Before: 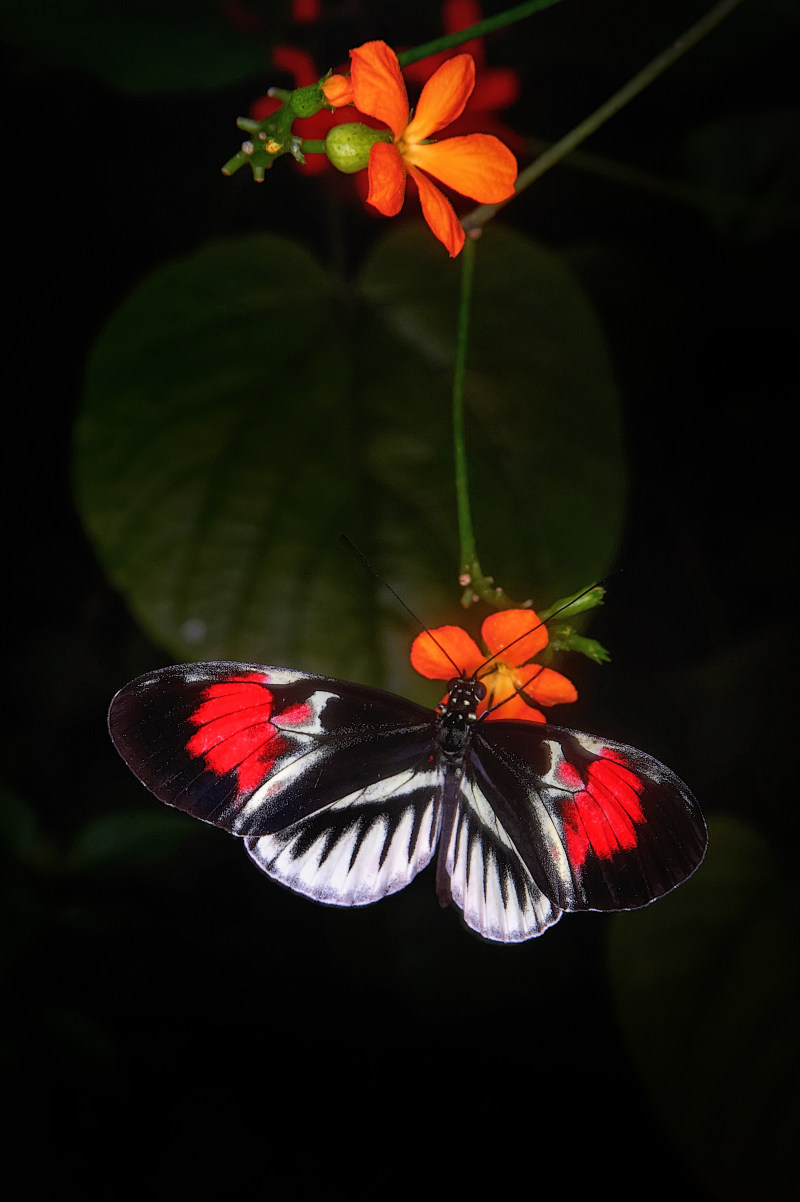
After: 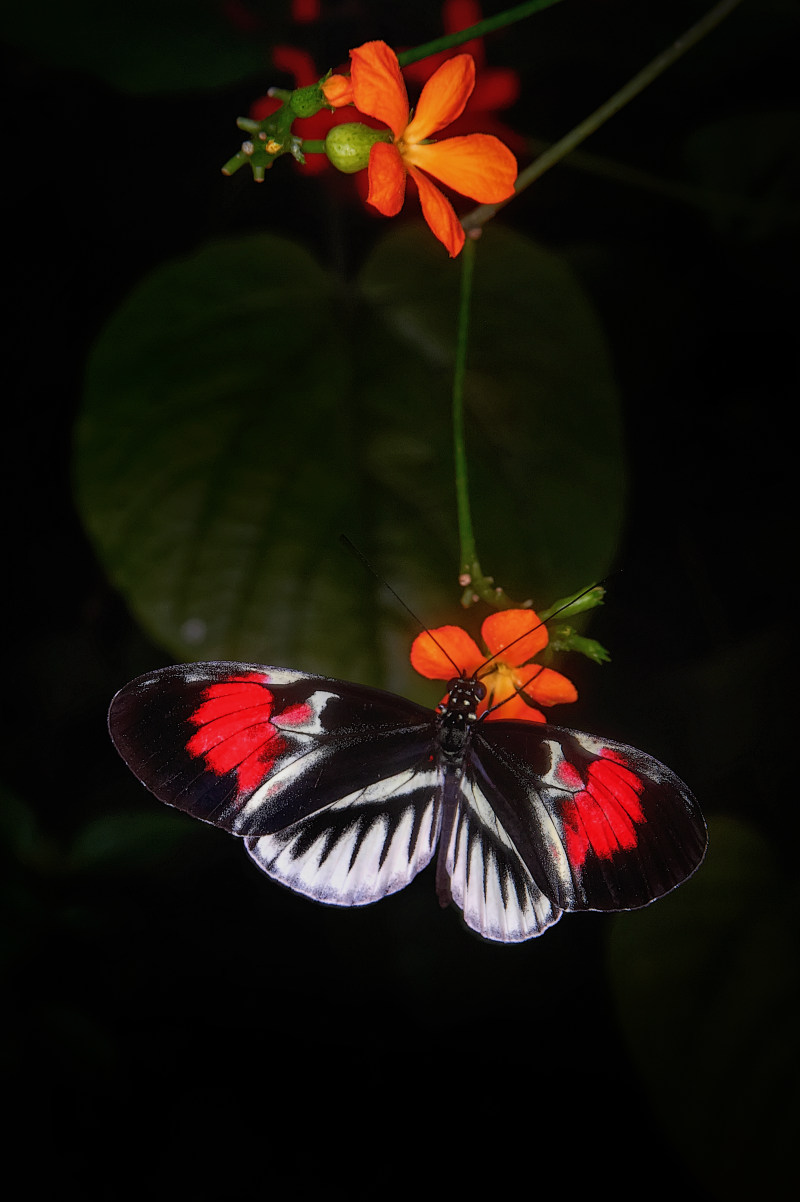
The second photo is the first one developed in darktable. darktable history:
exposure: exposure -0.214 EV, compensate highlight preservation false
